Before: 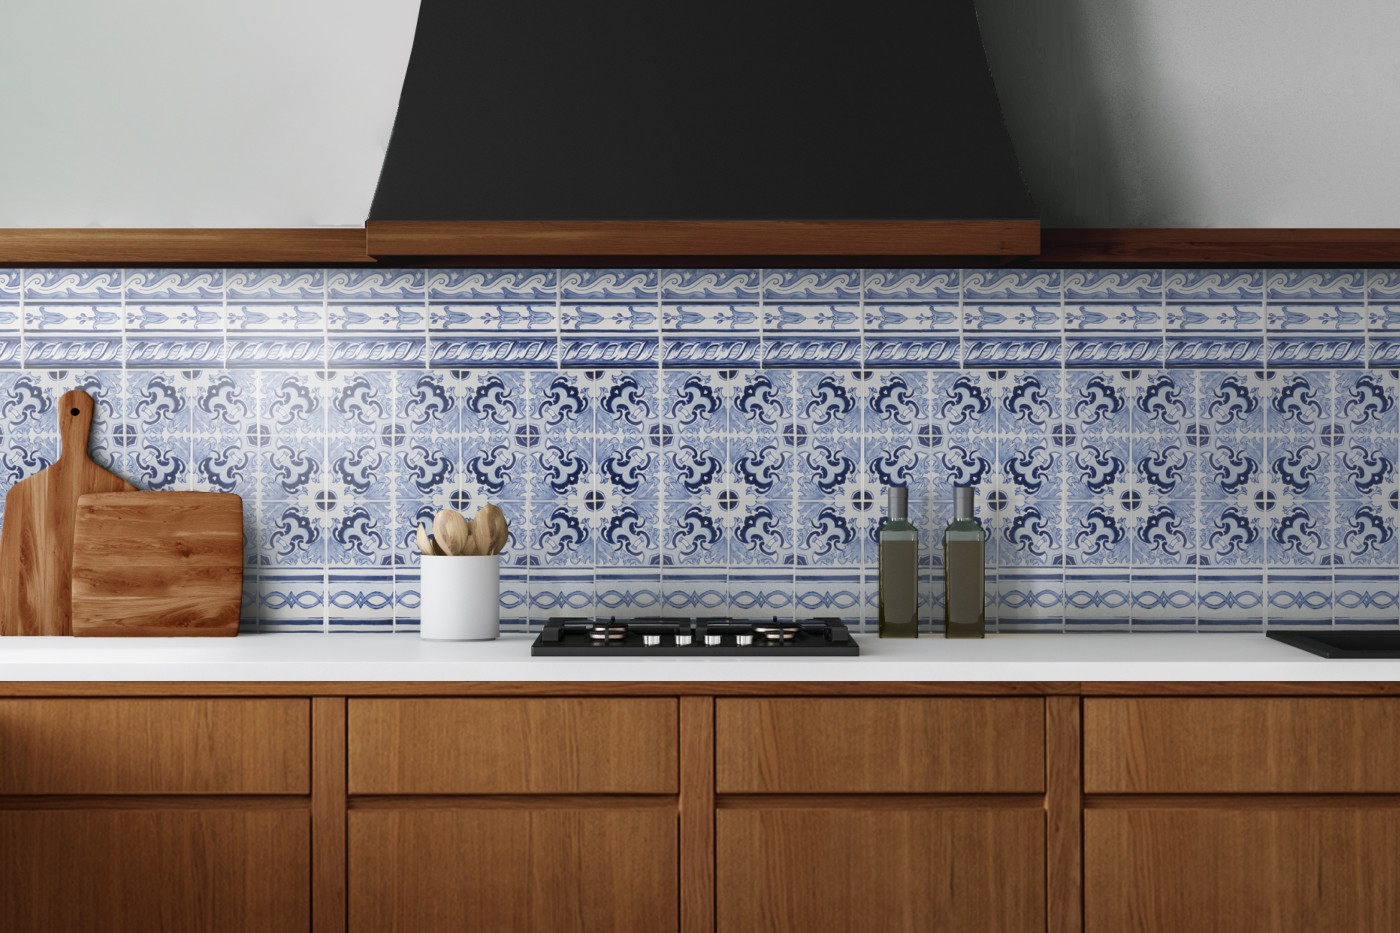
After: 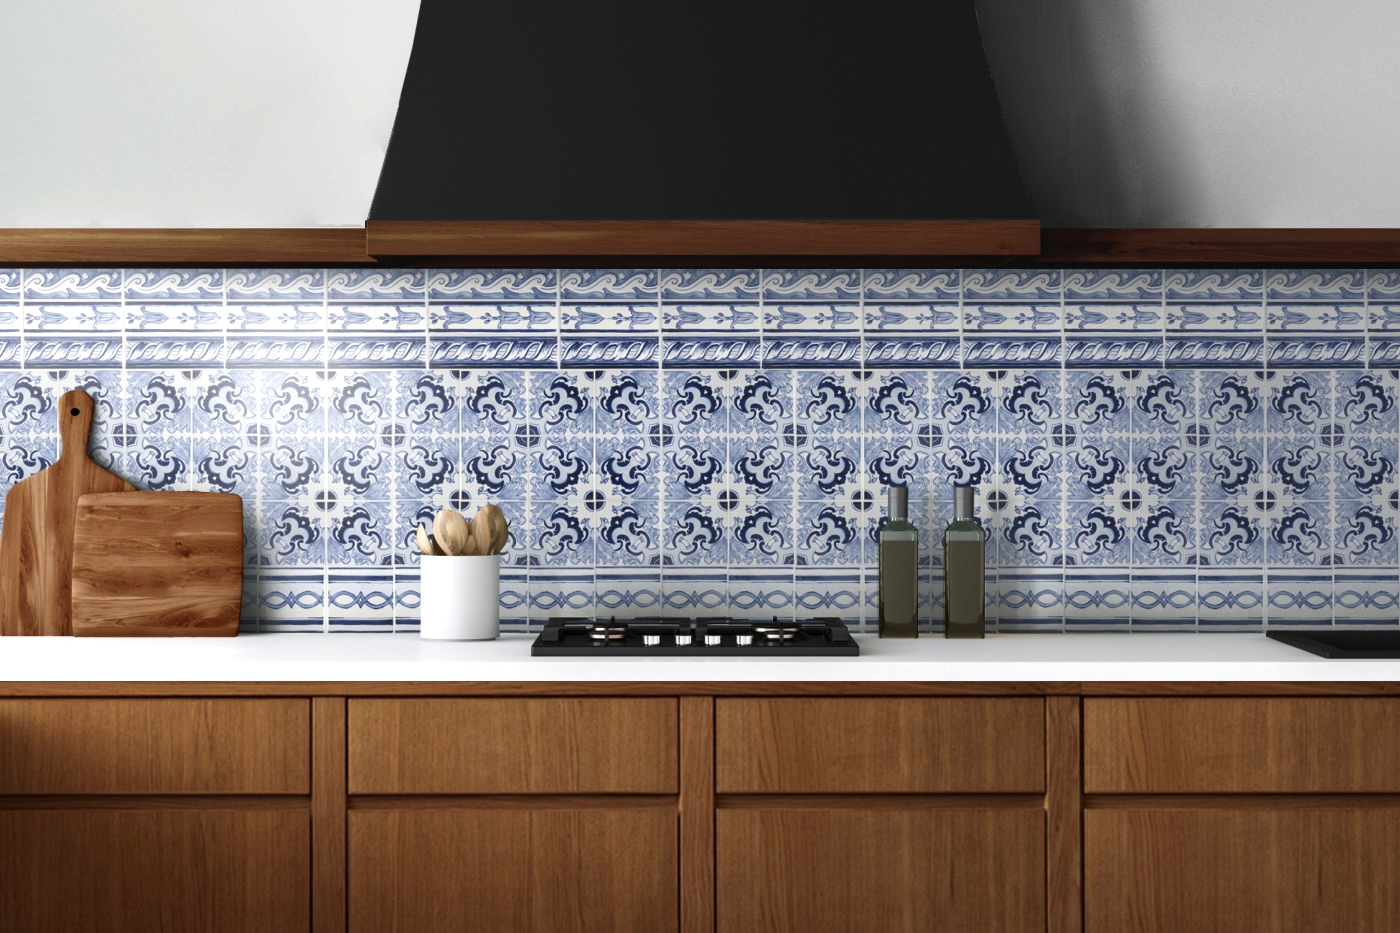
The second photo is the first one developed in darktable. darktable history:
color balance rgb: perceptual saturation grading › global saturation -0.122%, perceptual brilliance grading › highlights 10.725%, perceptual brilliance grading › shadows -11.294%
